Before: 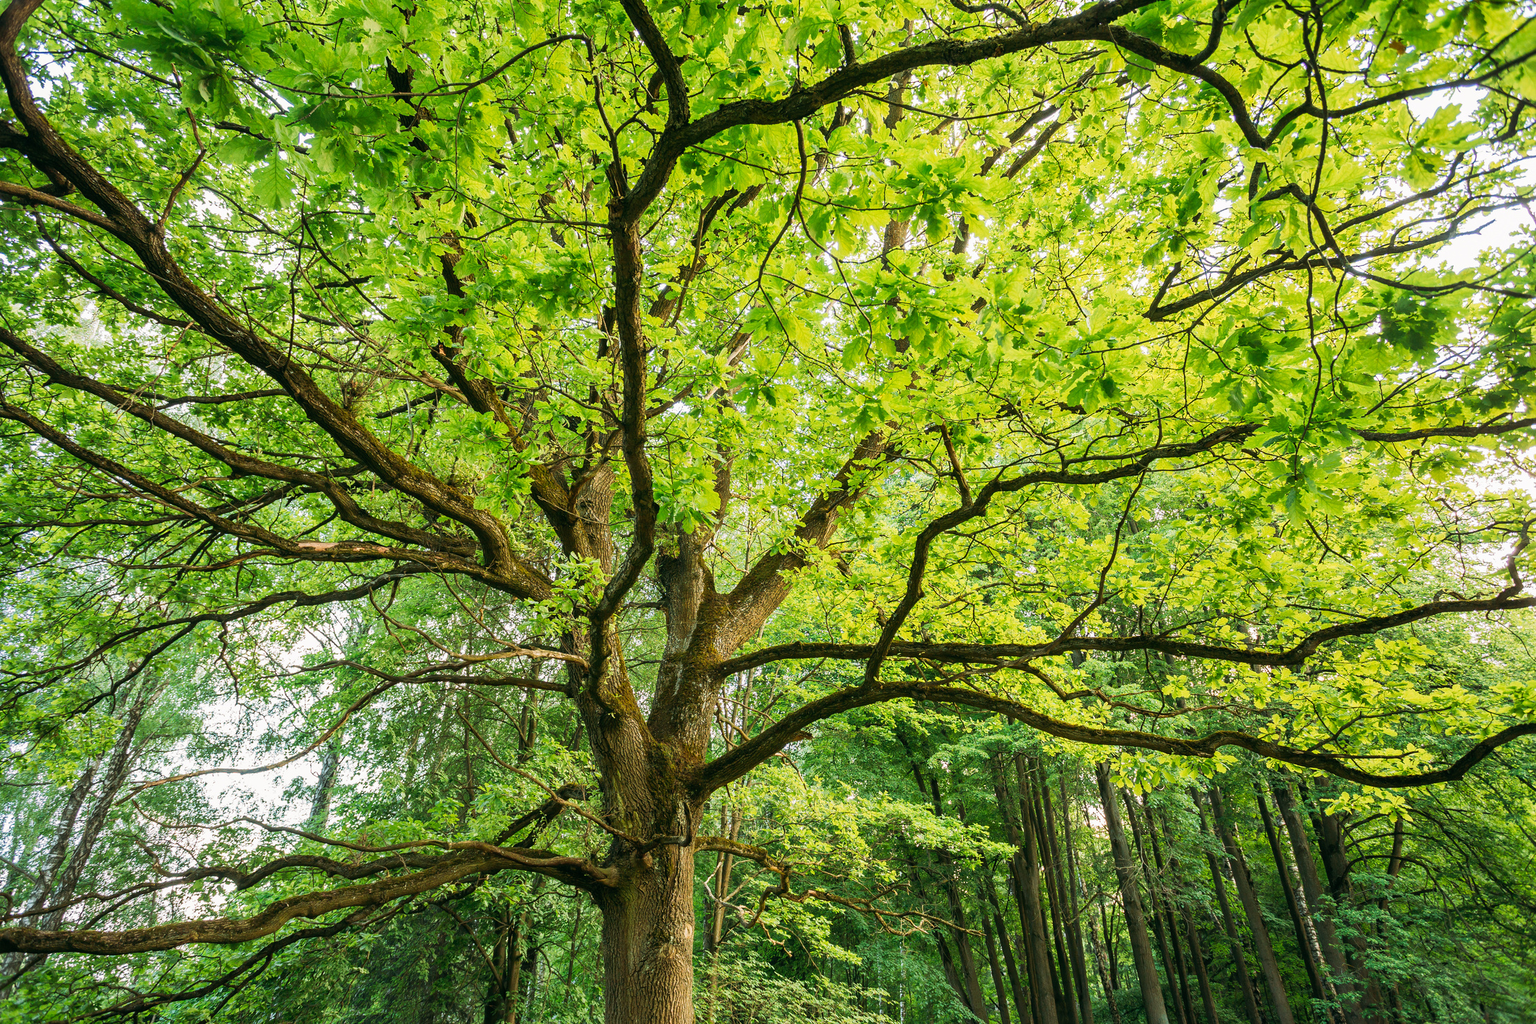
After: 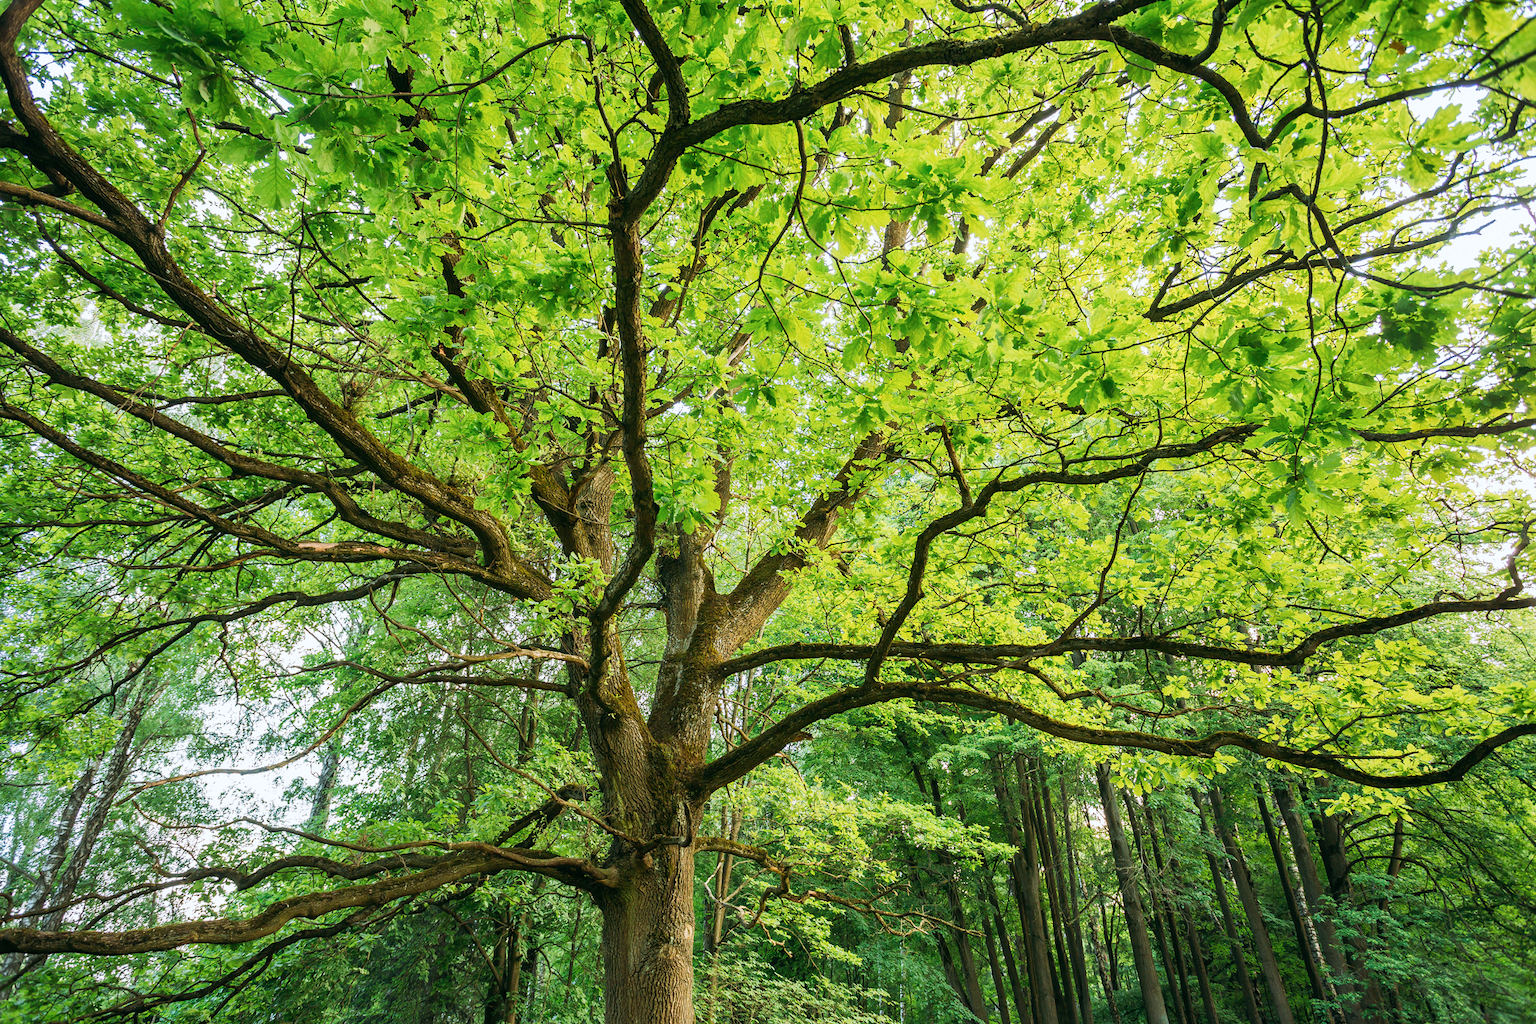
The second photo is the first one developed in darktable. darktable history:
color calibration: x 0.357, y 0.367, temperature 4686.93 K
